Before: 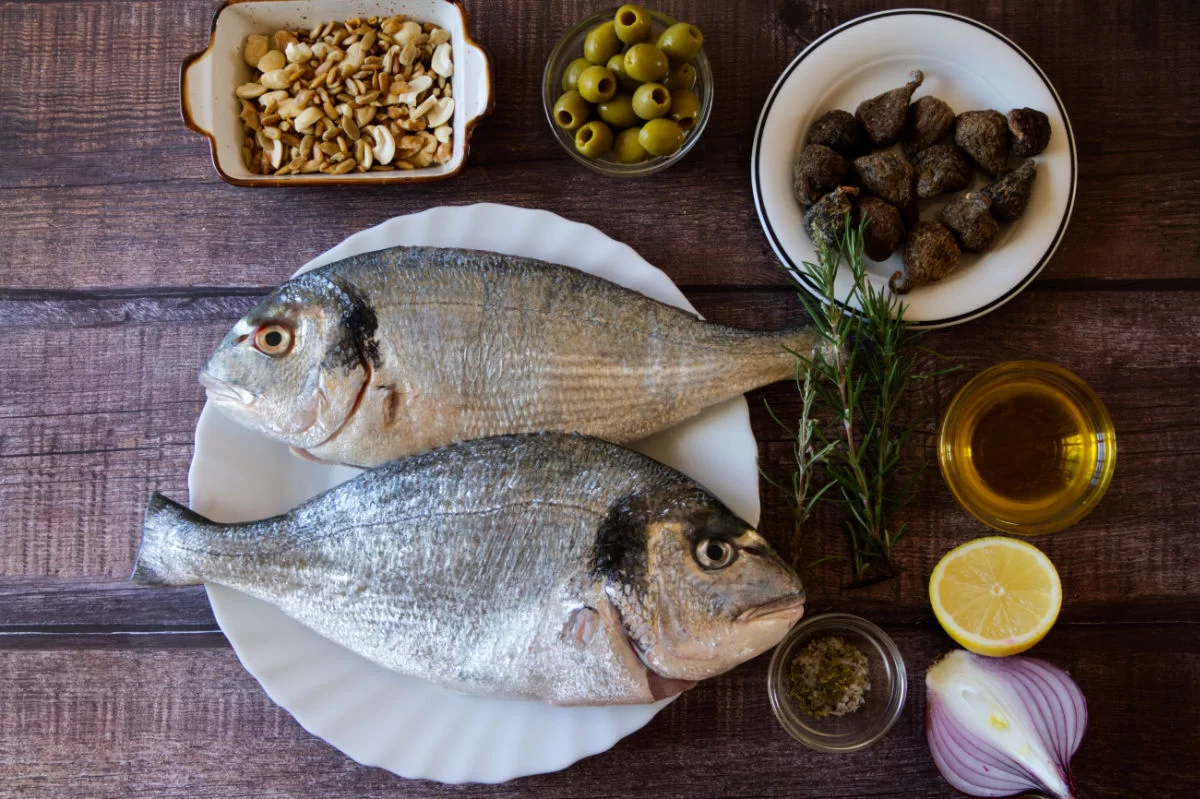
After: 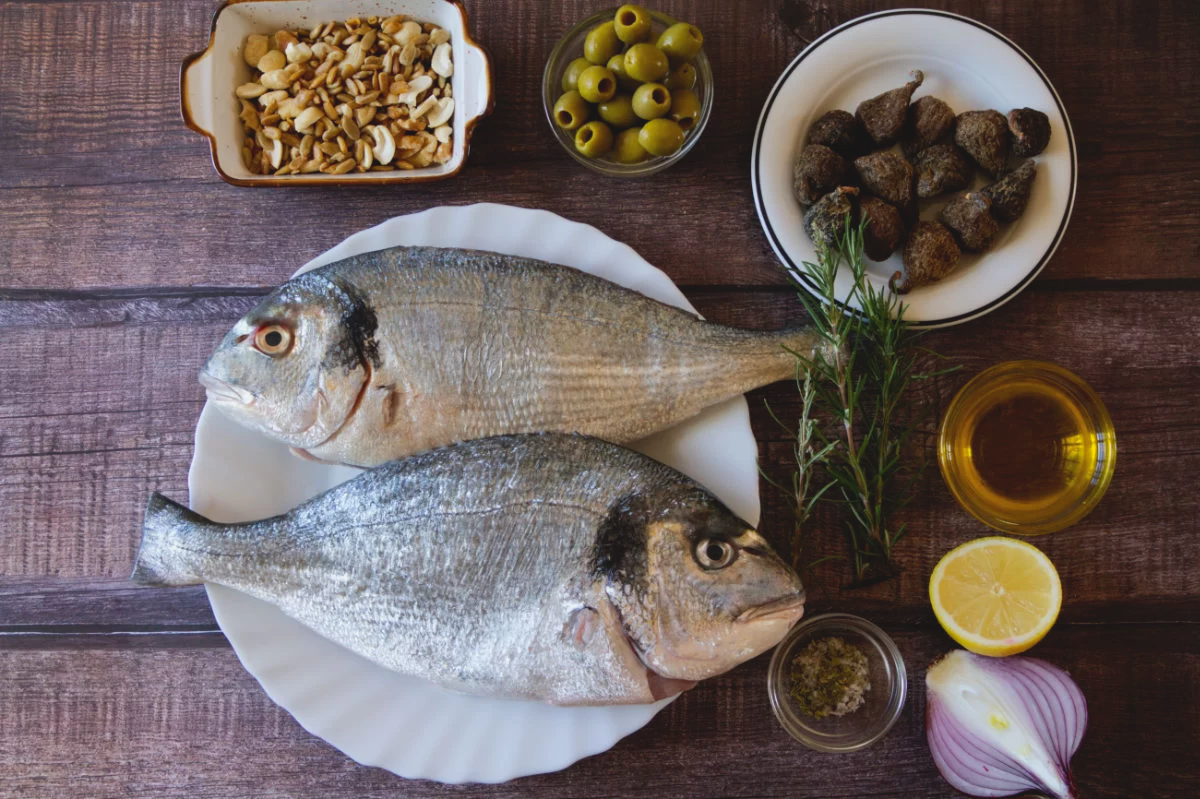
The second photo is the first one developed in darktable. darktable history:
tone curve: curves: ch0 [(0, 0.068) (1, 0.961)], color space Lab, independent channels, preserve colors none
exposure: compensate exposure bias true, compensate highlight preservation false
